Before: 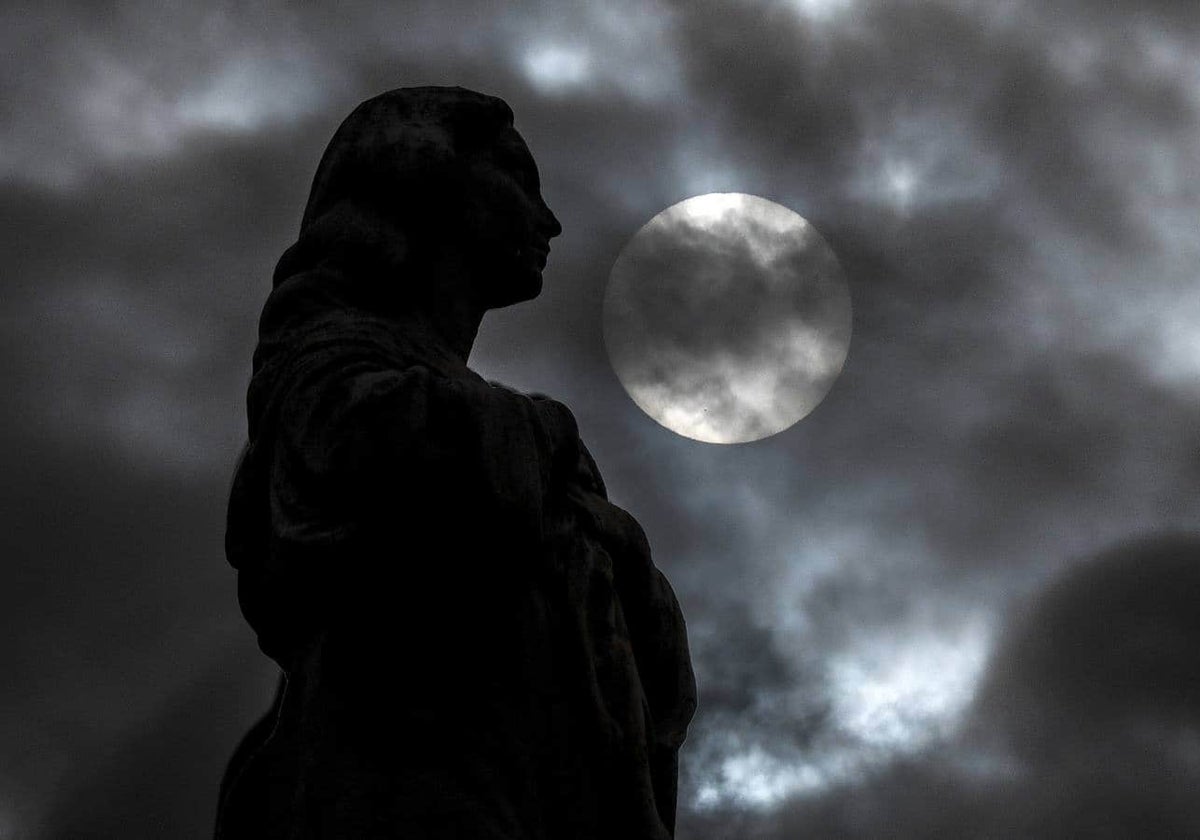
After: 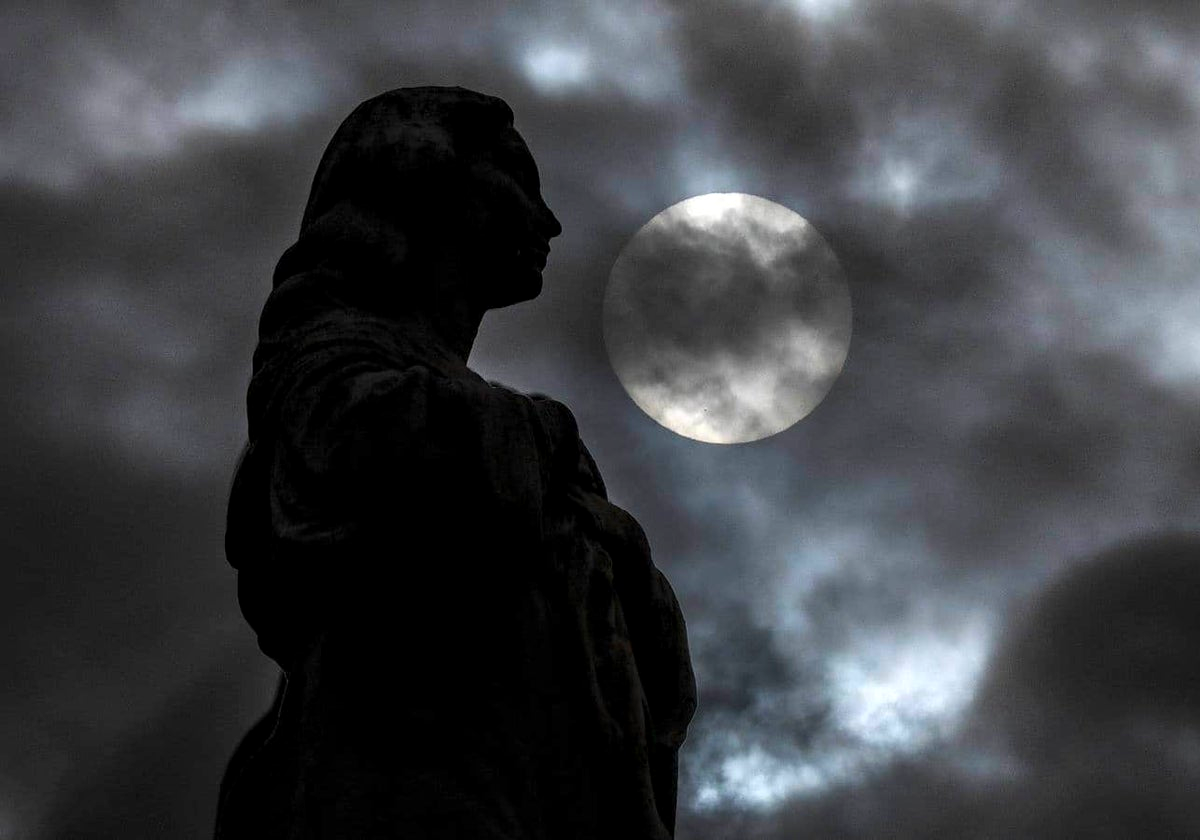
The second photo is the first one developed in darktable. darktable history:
local contrast: mode bilateral grid, contrast 20, coarseness 50, detail 120%, midtone range 0.2
color balance rgb: perceptual saturation grading › global saturation 25%, global vibrance 20%
